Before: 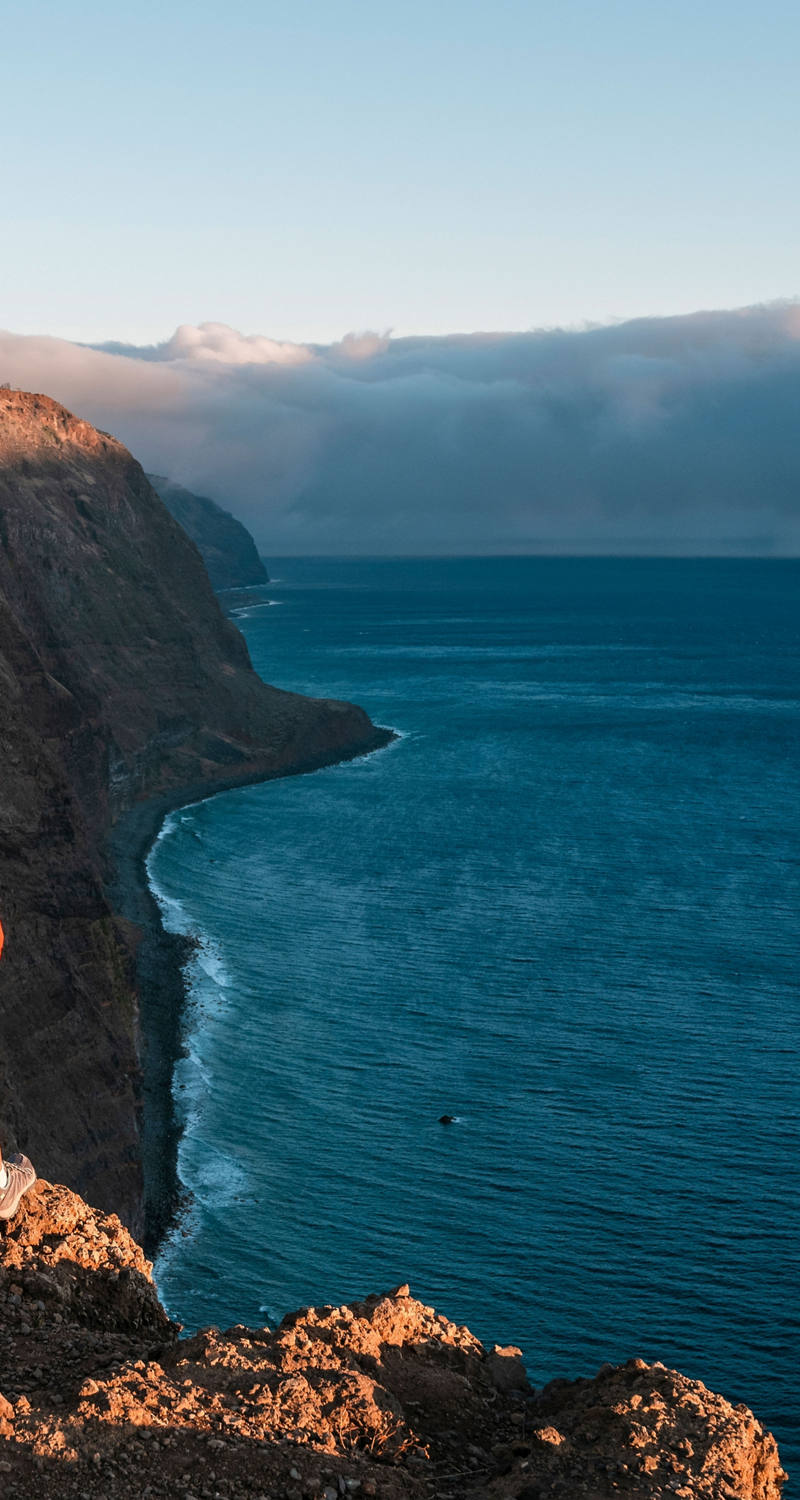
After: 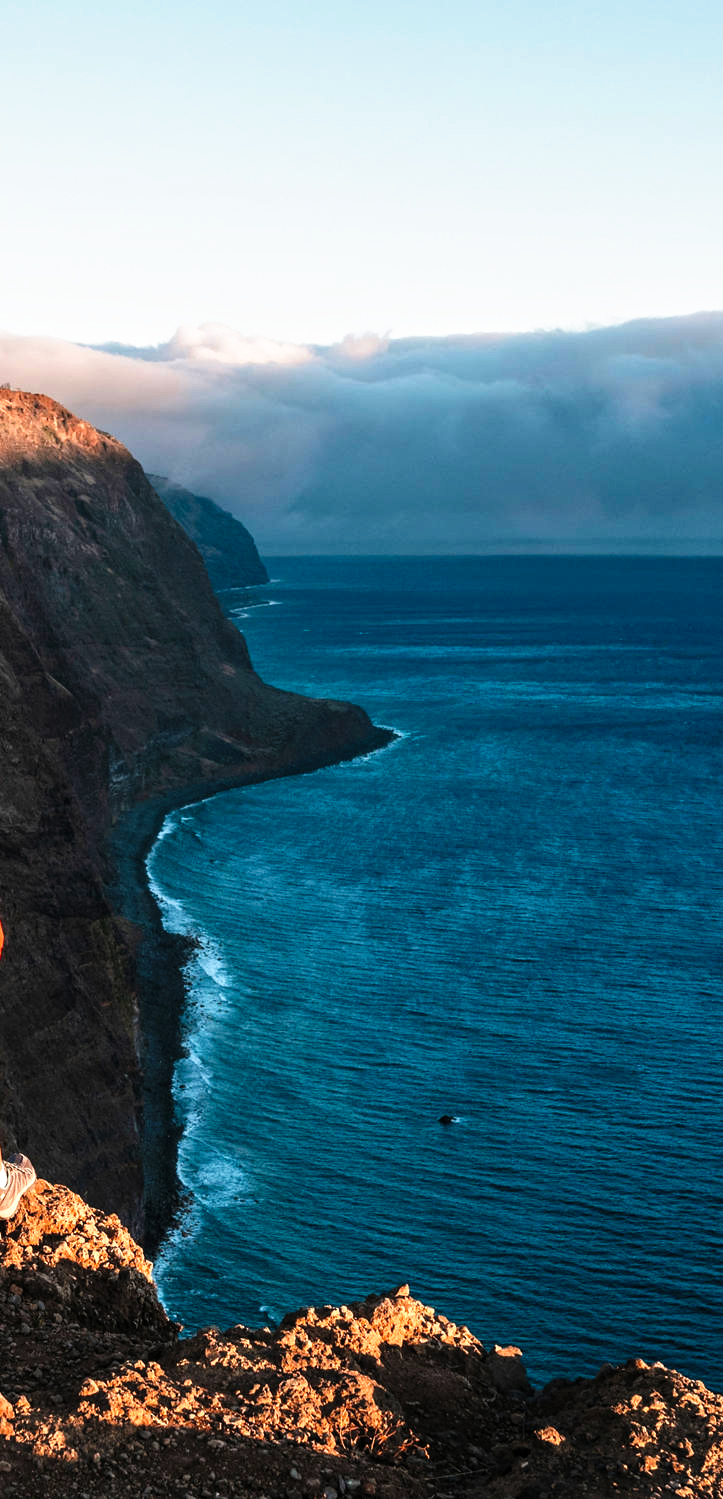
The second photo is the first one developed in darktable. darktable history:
tone curve: curves: ch0 [(0, 0.018) (0.162, 0.128) (0.434, 0.478) (0.667, 0.785) (0.819, 0.943) (1, 0.991)]; ch1 [(0, 0) (0.402, 0.36) (0.476, 0.449) (0.506, 0.505) (0.523, 0.518) (0.579, 0.626) (0.641, 0.668) (0.693, 0.745) (0.861, 0.934) (1, 1)]; ch2 [(0, 0) (0.424, 0.388) (0.483, 0.472) (0.503, 0.505) (0.521, 0.519) (0.547, 0.581) (0.582, 0.648) (0.699, 0.759) (0.997, 0.858)], preserve colors none
crop: right 9.501%, bottom 0.02%
local contrast: highlights 104%, shadows 100%, detail 119%, midtone range 0.2
